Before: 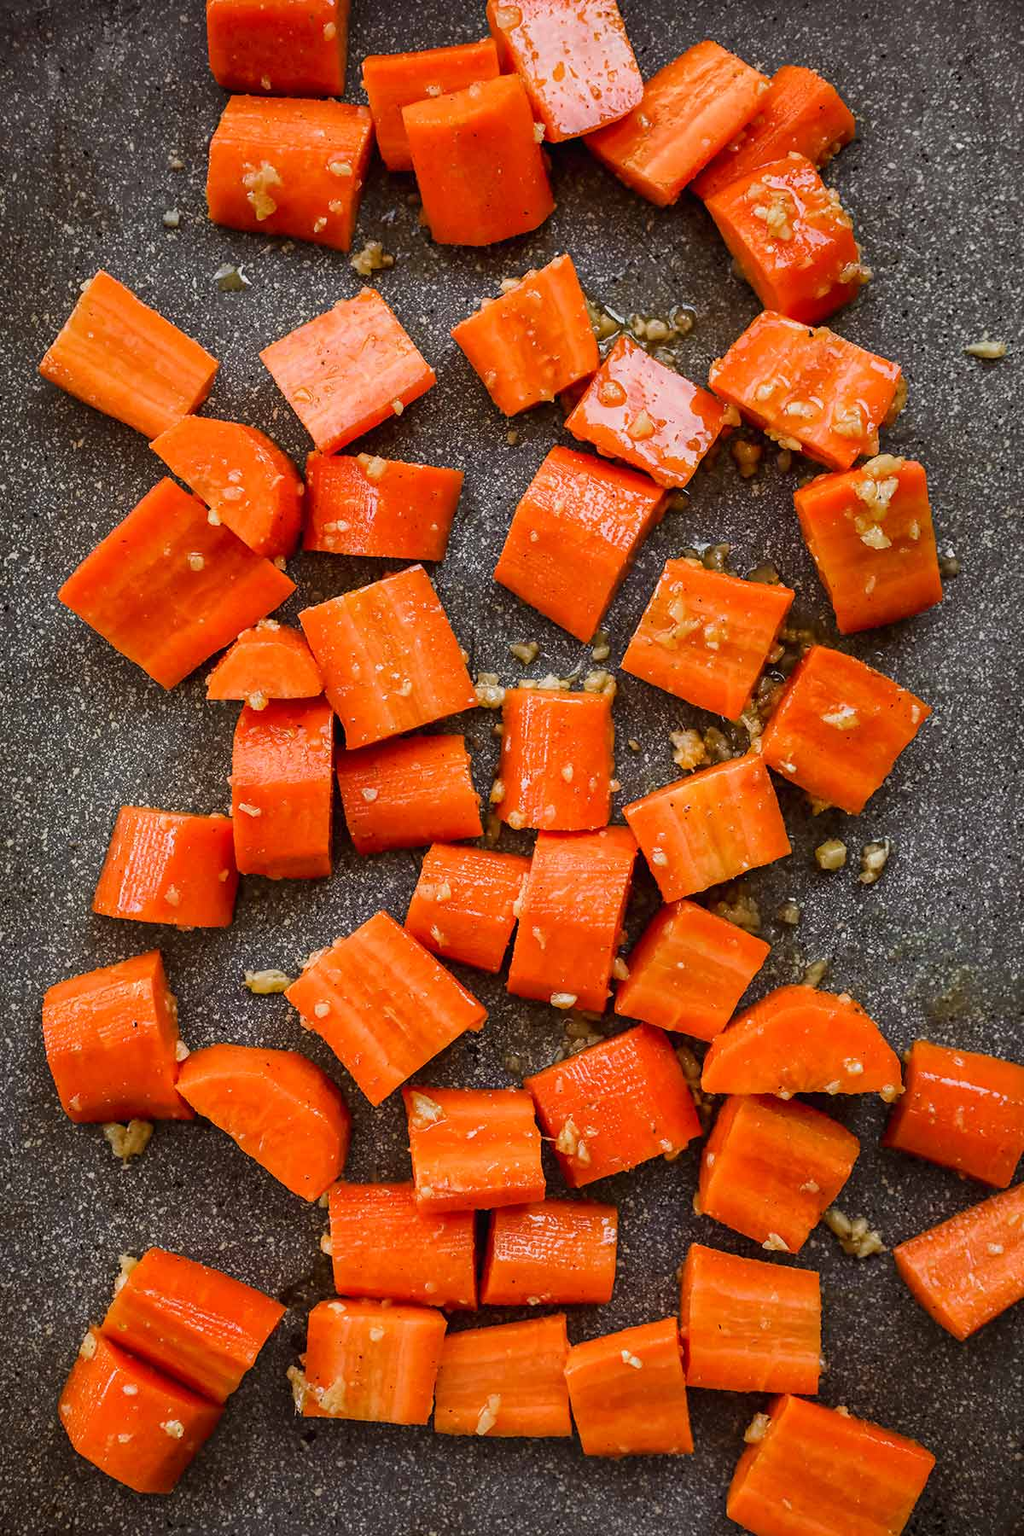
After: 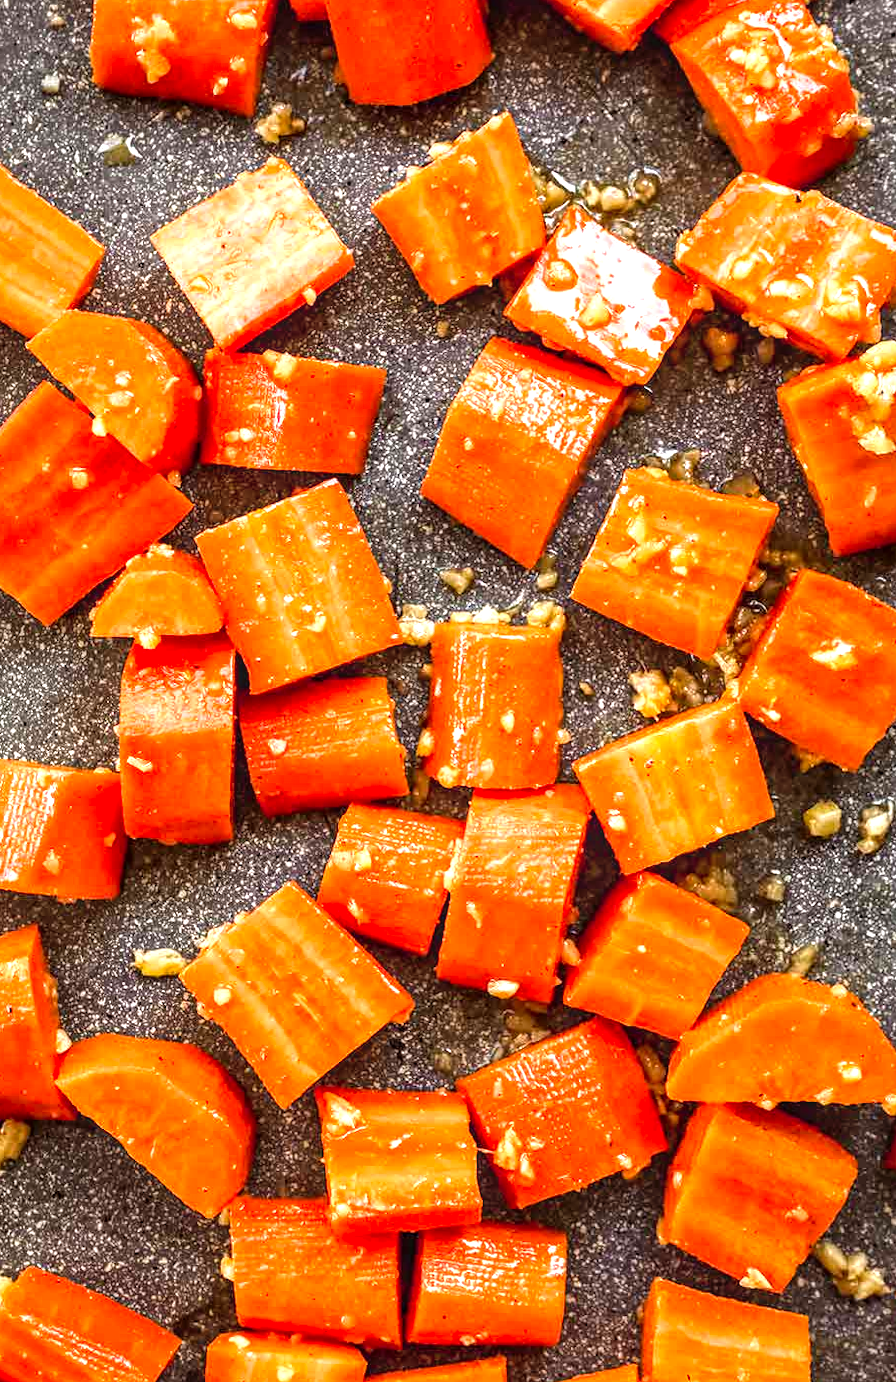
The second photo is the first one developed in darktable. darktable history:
crop and rotate: left 11.831%, top 11.346%, right 13.429%, bottom 13.899%
levels: levels [0, 0.352, 0.703]
local contrast: on, module defaults
rotate and perspective: lens shift (horizontal) -0.055, automatic cropping off
